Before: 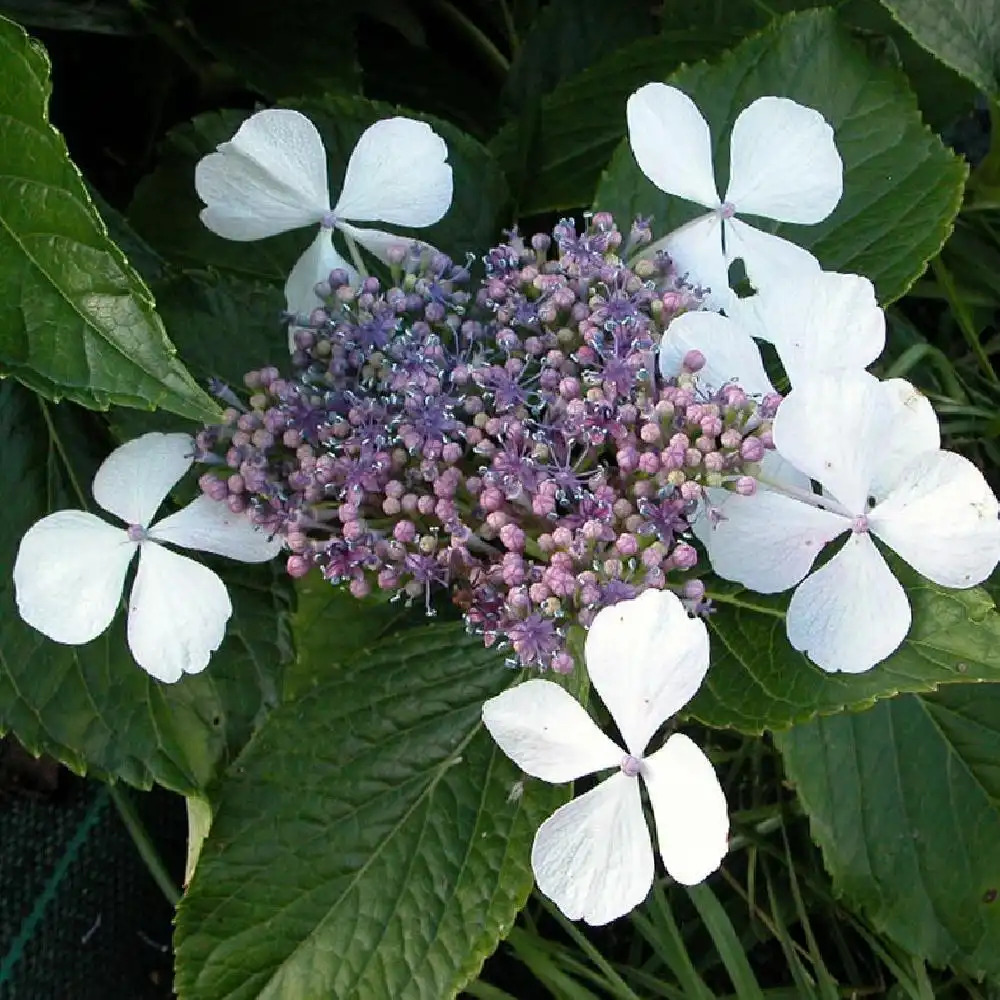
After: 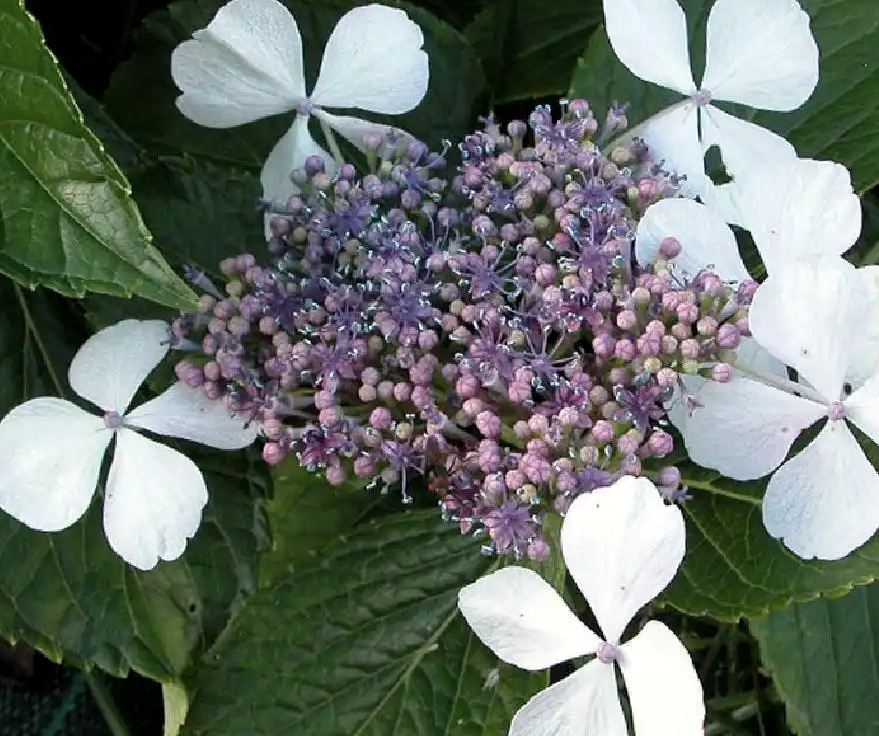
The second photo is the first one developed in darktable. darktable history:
crop and rotate: left 2.425%, top 11.305%, right 9.6%, bottom 15.08%
local contrast: mode bilateral grid, contrast 20, coarseness 50, detail 120%, midtone range 0.2
contrast brightness saturation: saturation -0.1
